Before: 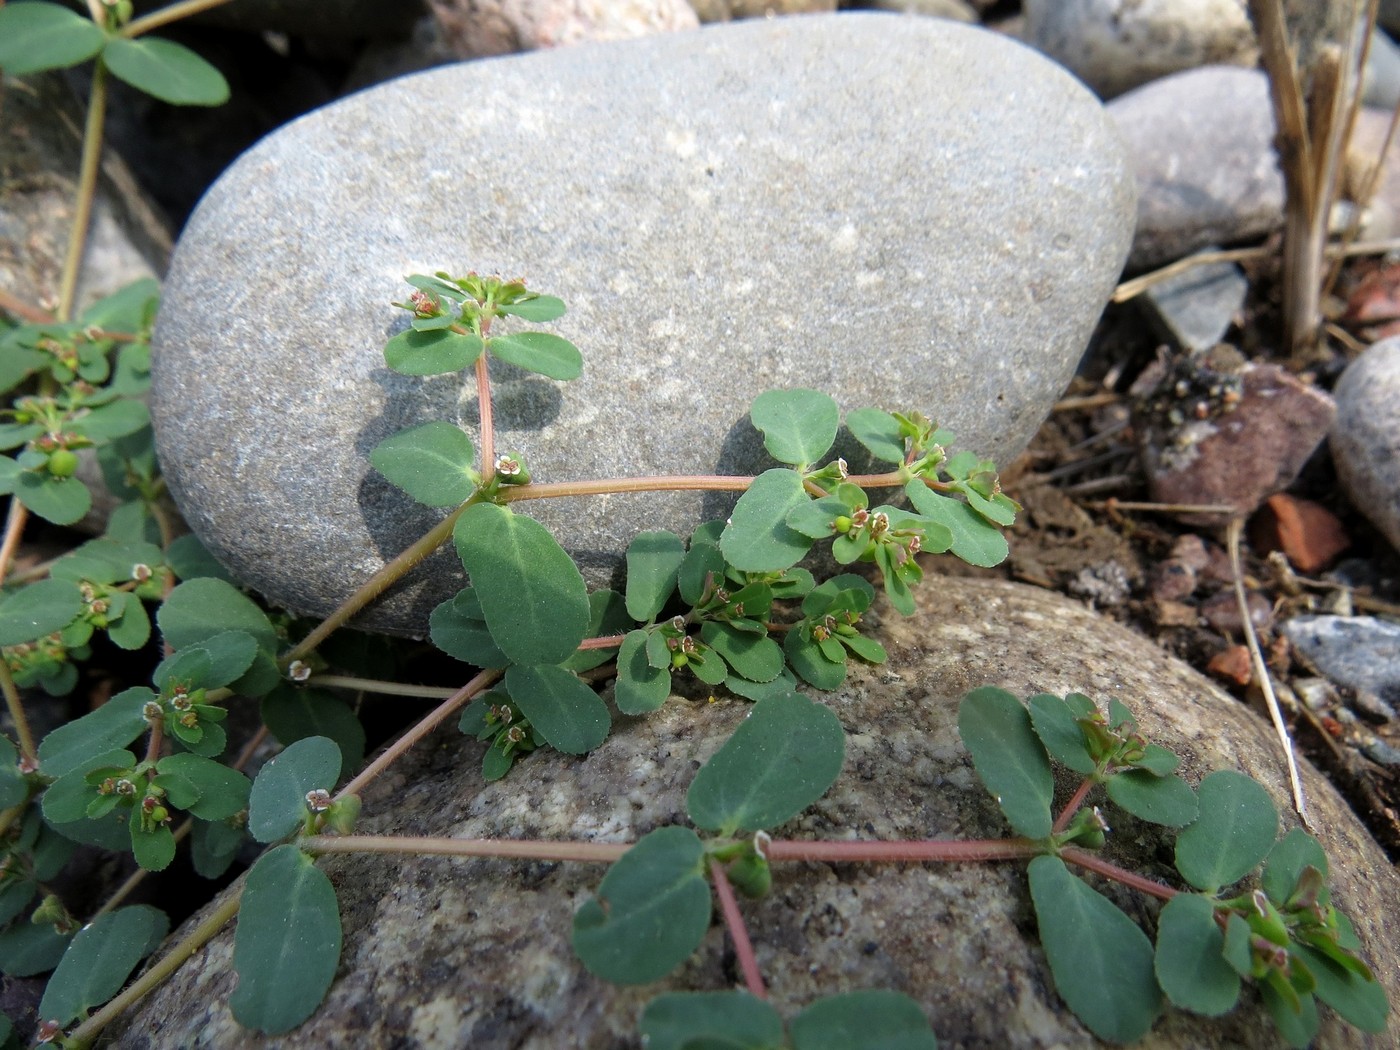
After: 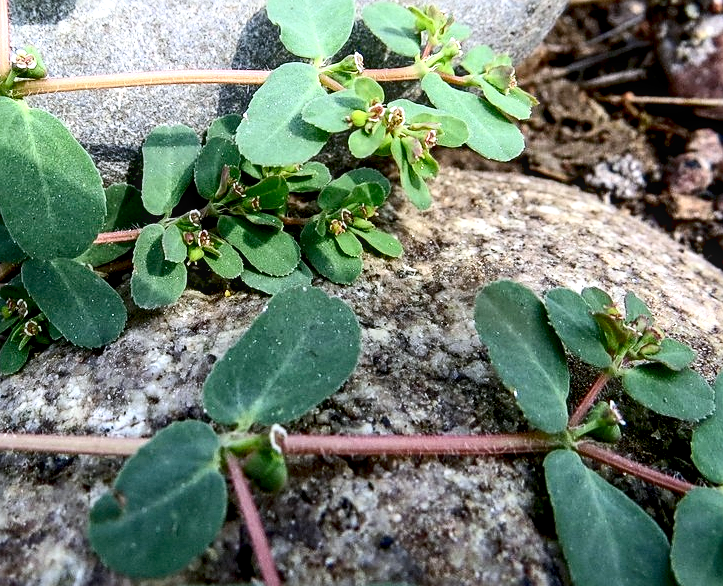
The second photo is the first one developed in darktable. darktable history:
exposure: black level correction 0.012, exposure 0.691 EV, compensate highlight preservation false
crop: left 34.621%, top 38.72%, right 13.695%, bottom 5.419%
sharpen: on, module defaults
color calibration: gray › normalize channels true, illuminant as shot in camera, x 0.358, y 0.373, temperature 4628.91 K, gamut compression 0.021
contrast brightness saturation: contrast 0.28
local contrast: on, module defaults
